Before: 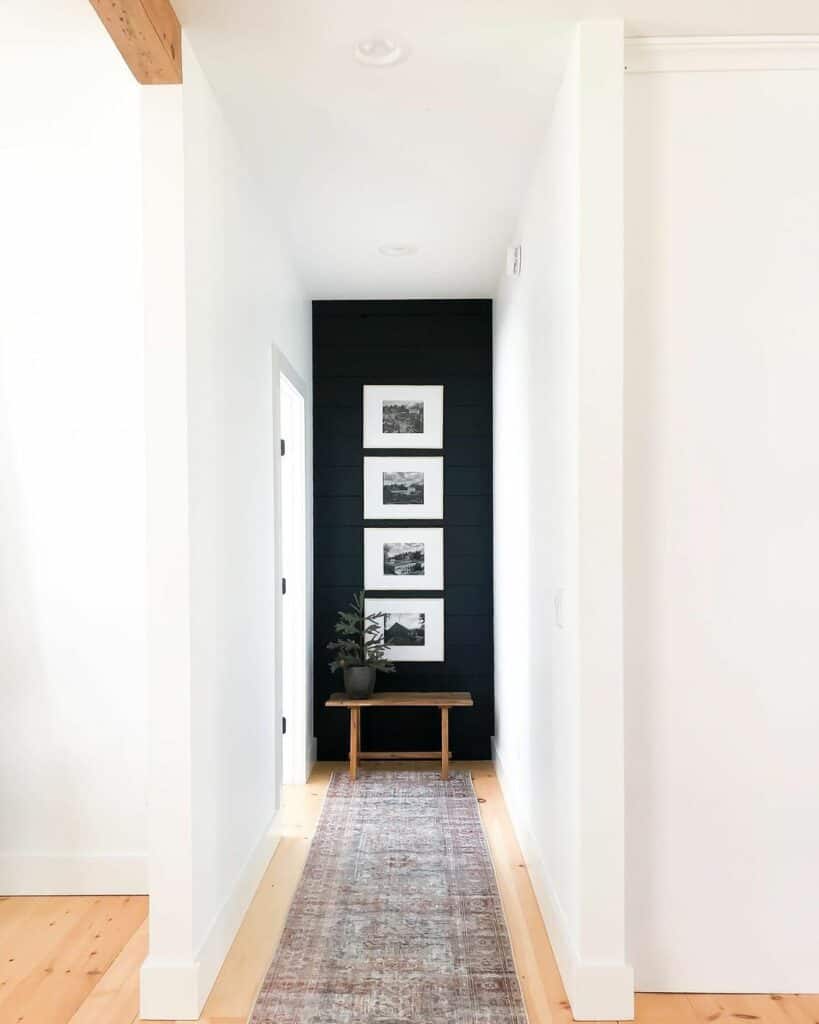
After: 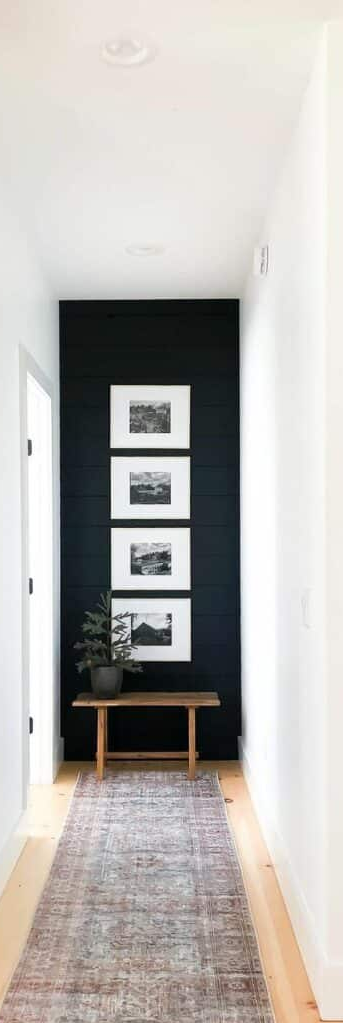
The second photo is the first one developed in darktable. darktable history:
crop: left 31%, right 27.013%
